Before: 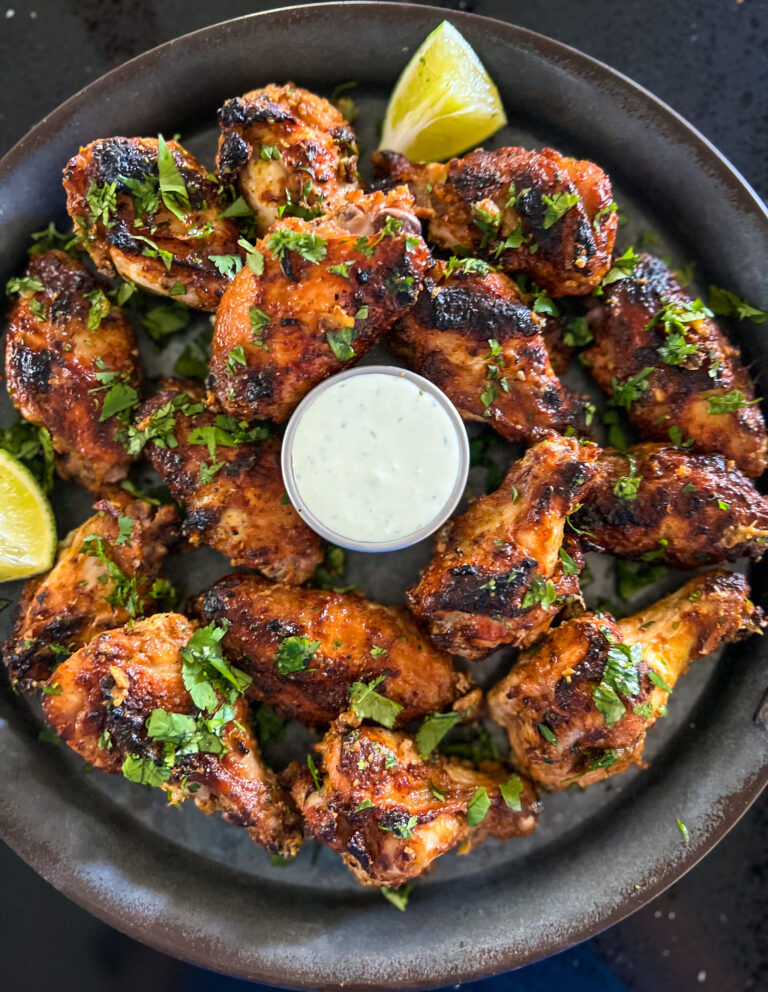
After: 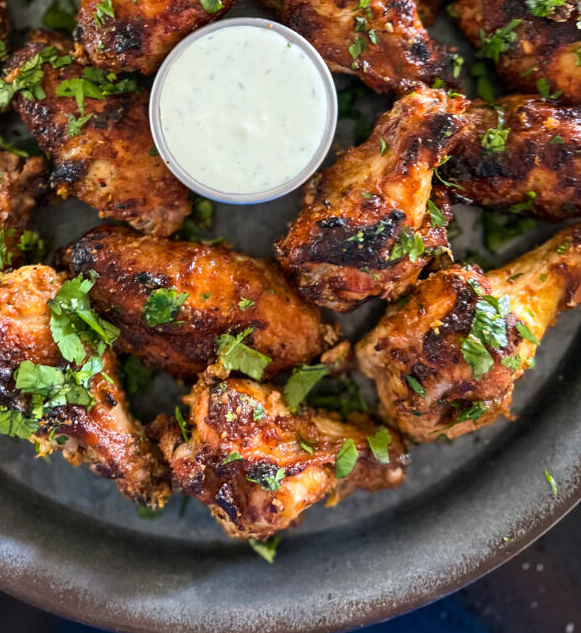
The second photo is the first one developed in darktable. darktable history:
rotate and perspective: crop left 0, crop top 0
crop and rotate: left 17.299%, top 35.115%, right 7.015%, bottom 1.024%
